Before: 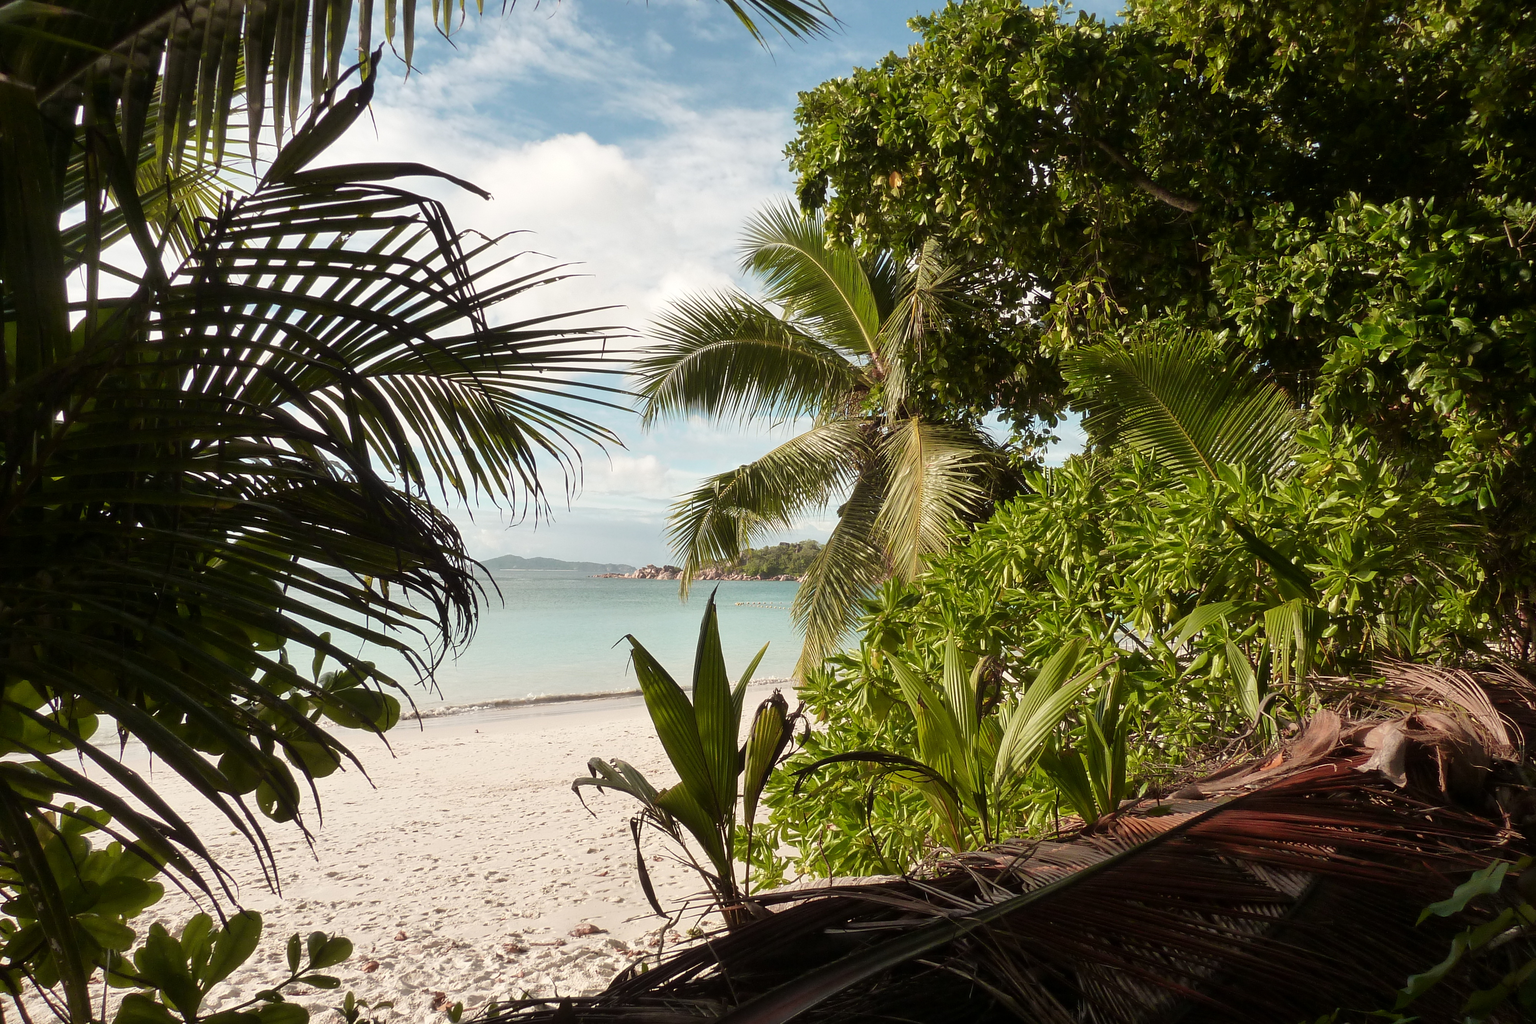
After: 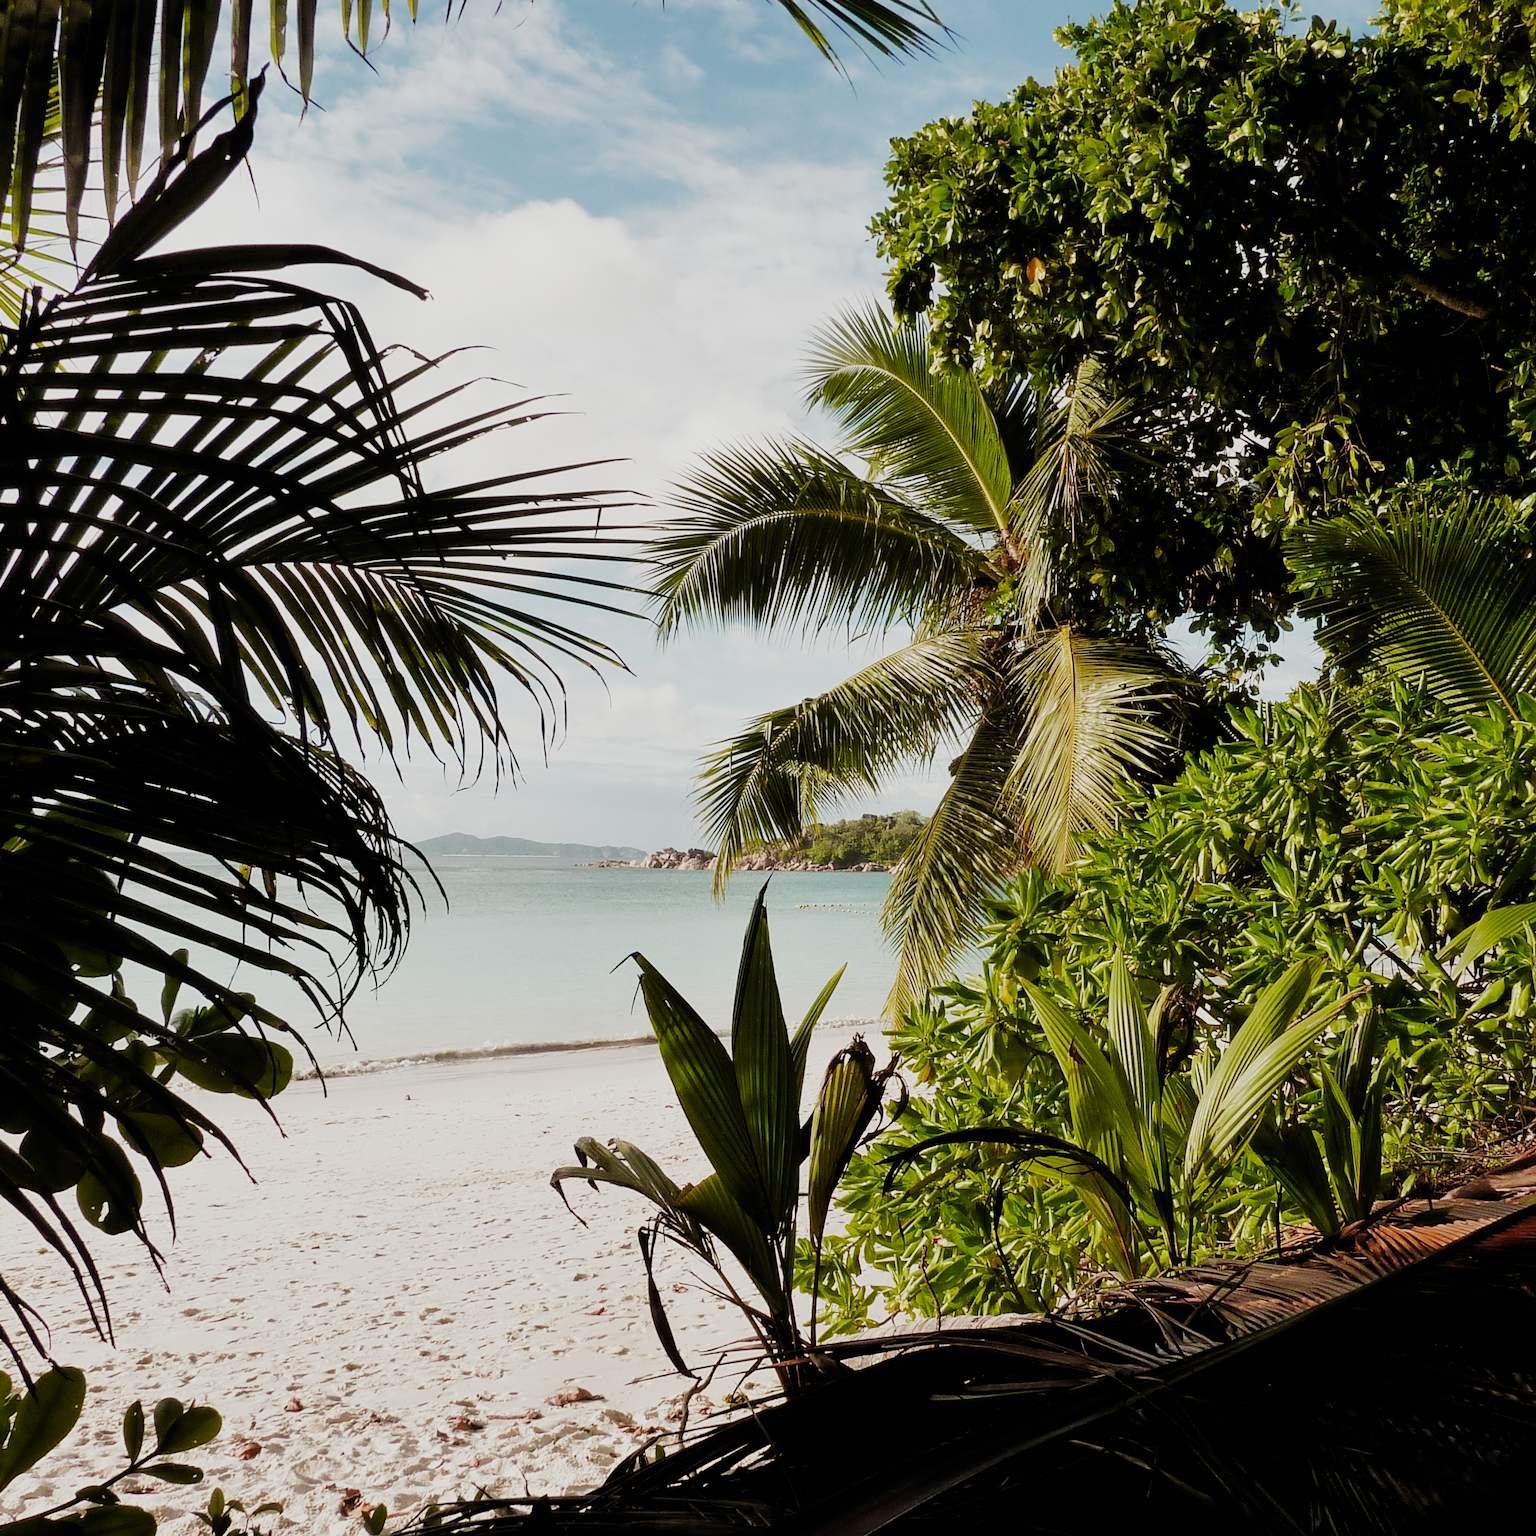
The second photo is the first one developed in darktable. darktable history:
crop and rotate: left 13.371%, right 19.974%
filmic rgb: black relative exposure -4.97 EV, white relative exposure 3.96 EV, hardness 2.88, contrast 1.405, preserve chrominance no, color science v5 (2021), contrast in shadows safe, contrast in highlights safe
